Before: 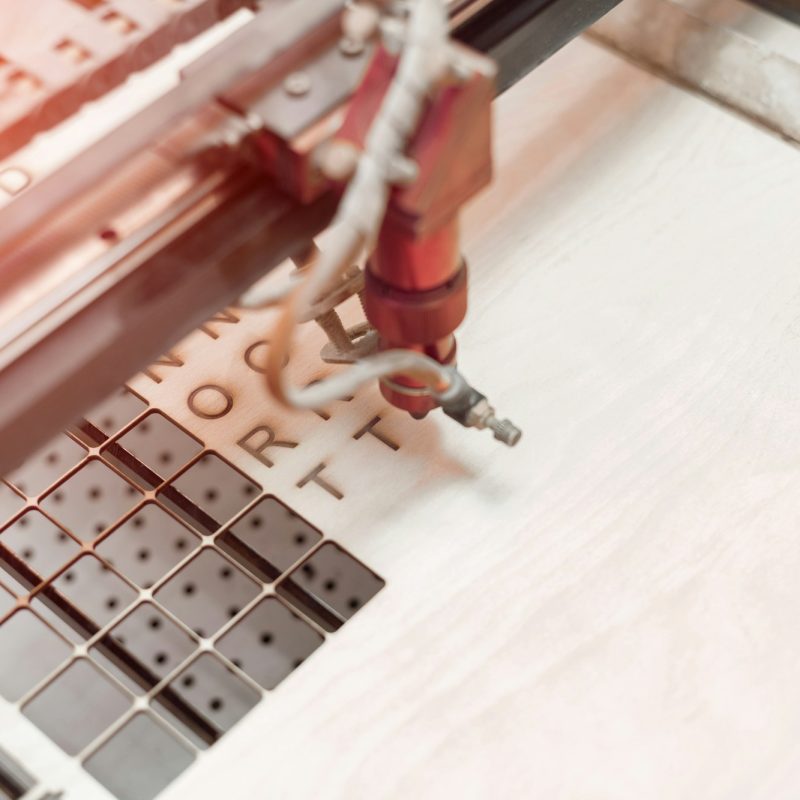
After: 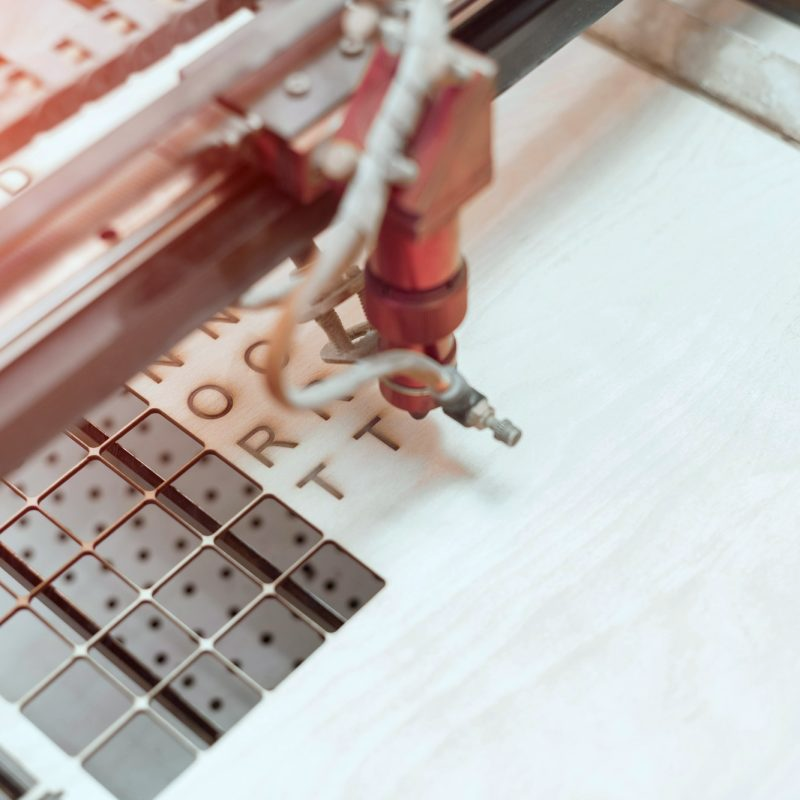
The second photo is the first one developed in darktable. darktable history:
color calibration: illuminant Planckian (black body), adaptation linear Bradford (ICC v4), x 0.362, y 0.366, temperature 4480.58 K, saturation algorithm version 1 (2020)
